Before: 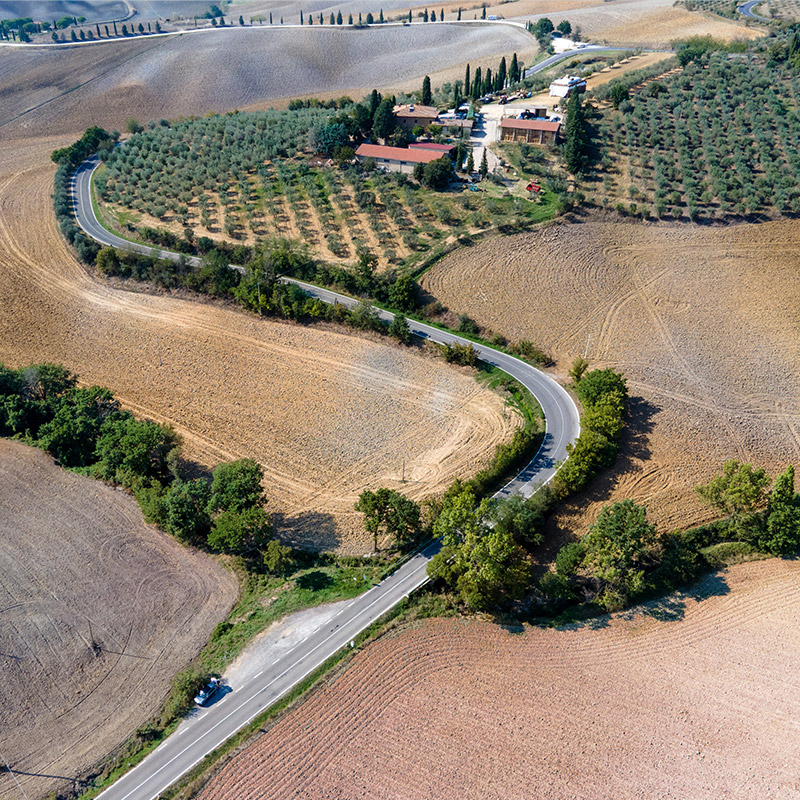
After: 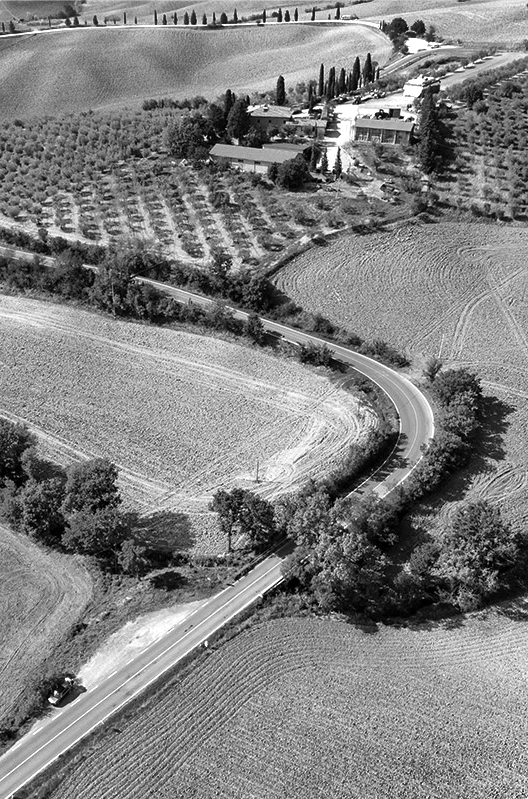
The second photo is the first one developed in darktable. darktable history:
crop and rotate: left 18.442%, right 15.508%
shadows and highlights: shadows 24.5, highlights -78.15, soften with gaussian
exposure: exposure 0.426 EV, compensate highlight preservation false
monochrome: a -11.7, b 1.62, size 0.5, highlights 0.38
